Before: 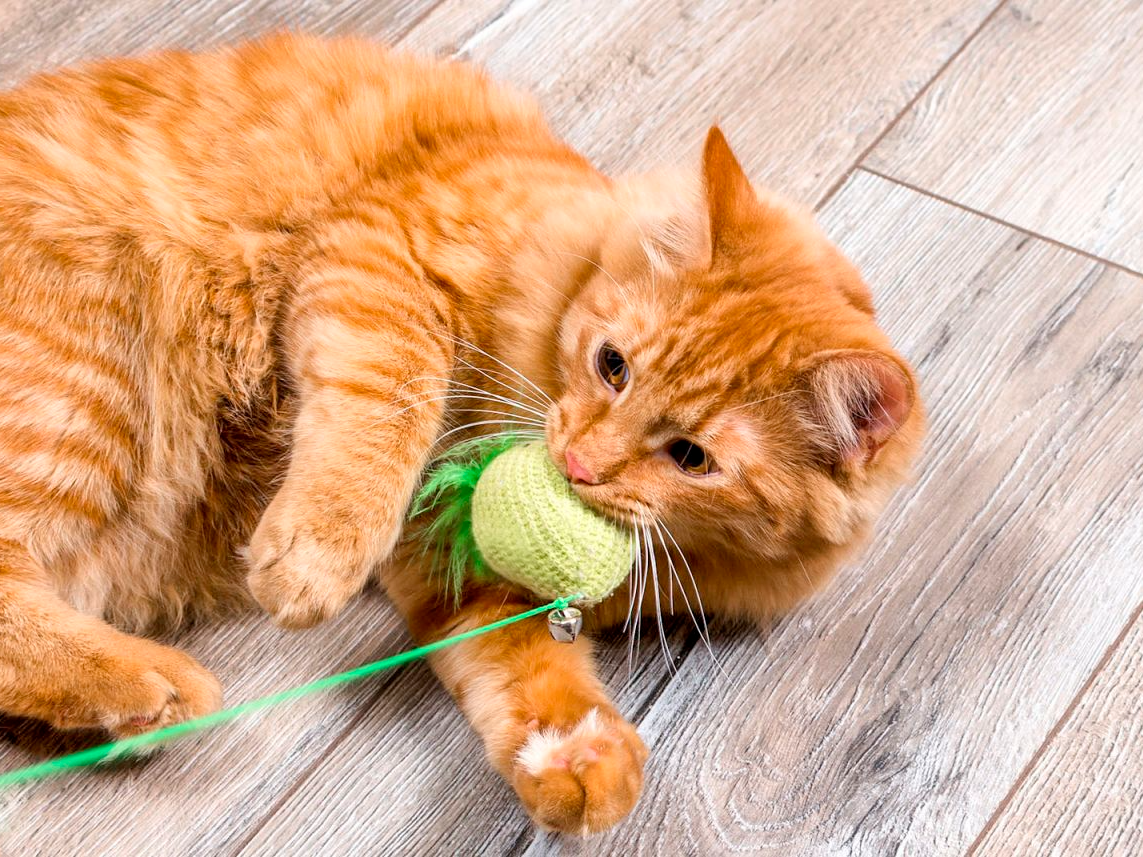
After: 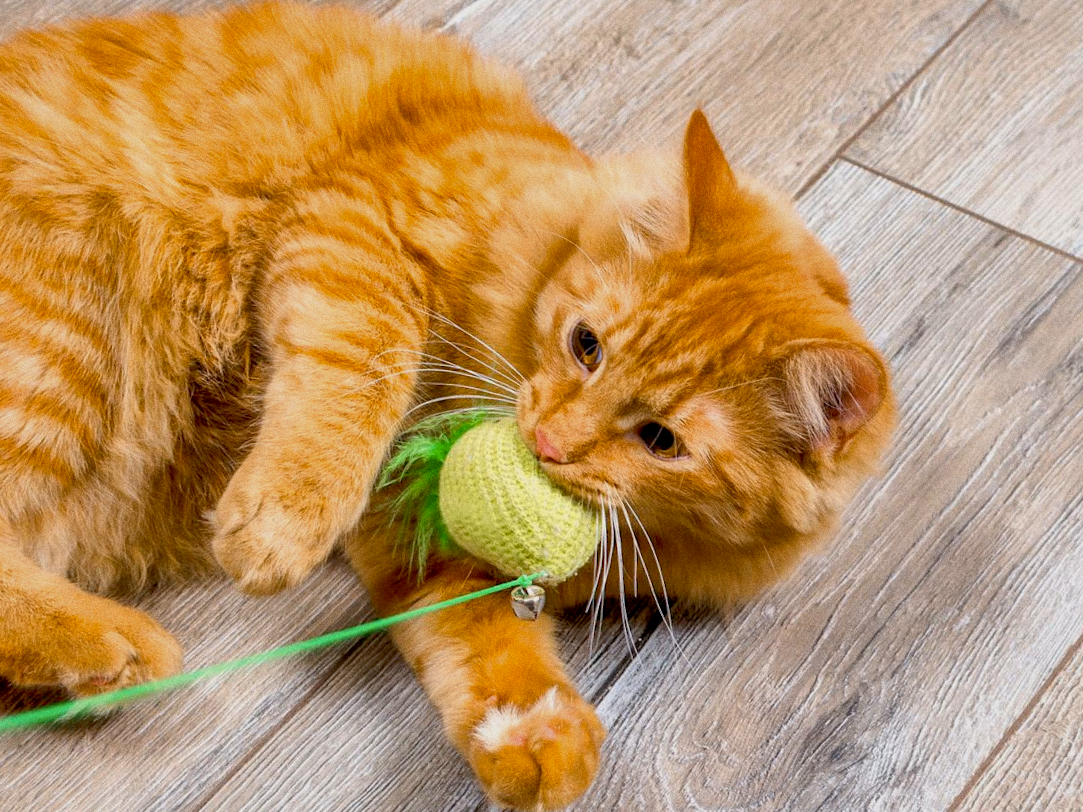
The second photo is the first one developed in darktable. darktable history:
shadows and highlights: on, module defaults
crop and rotate: angle -2.38°
color contrast: green-magenta contrast 0.85, blue-yellow contrast 1.25, unbound 0
exposure: black level correction 0.001, exposure -0.2 EV, compensate highlight preservation false
grain: coarseness 0.47 ISO
